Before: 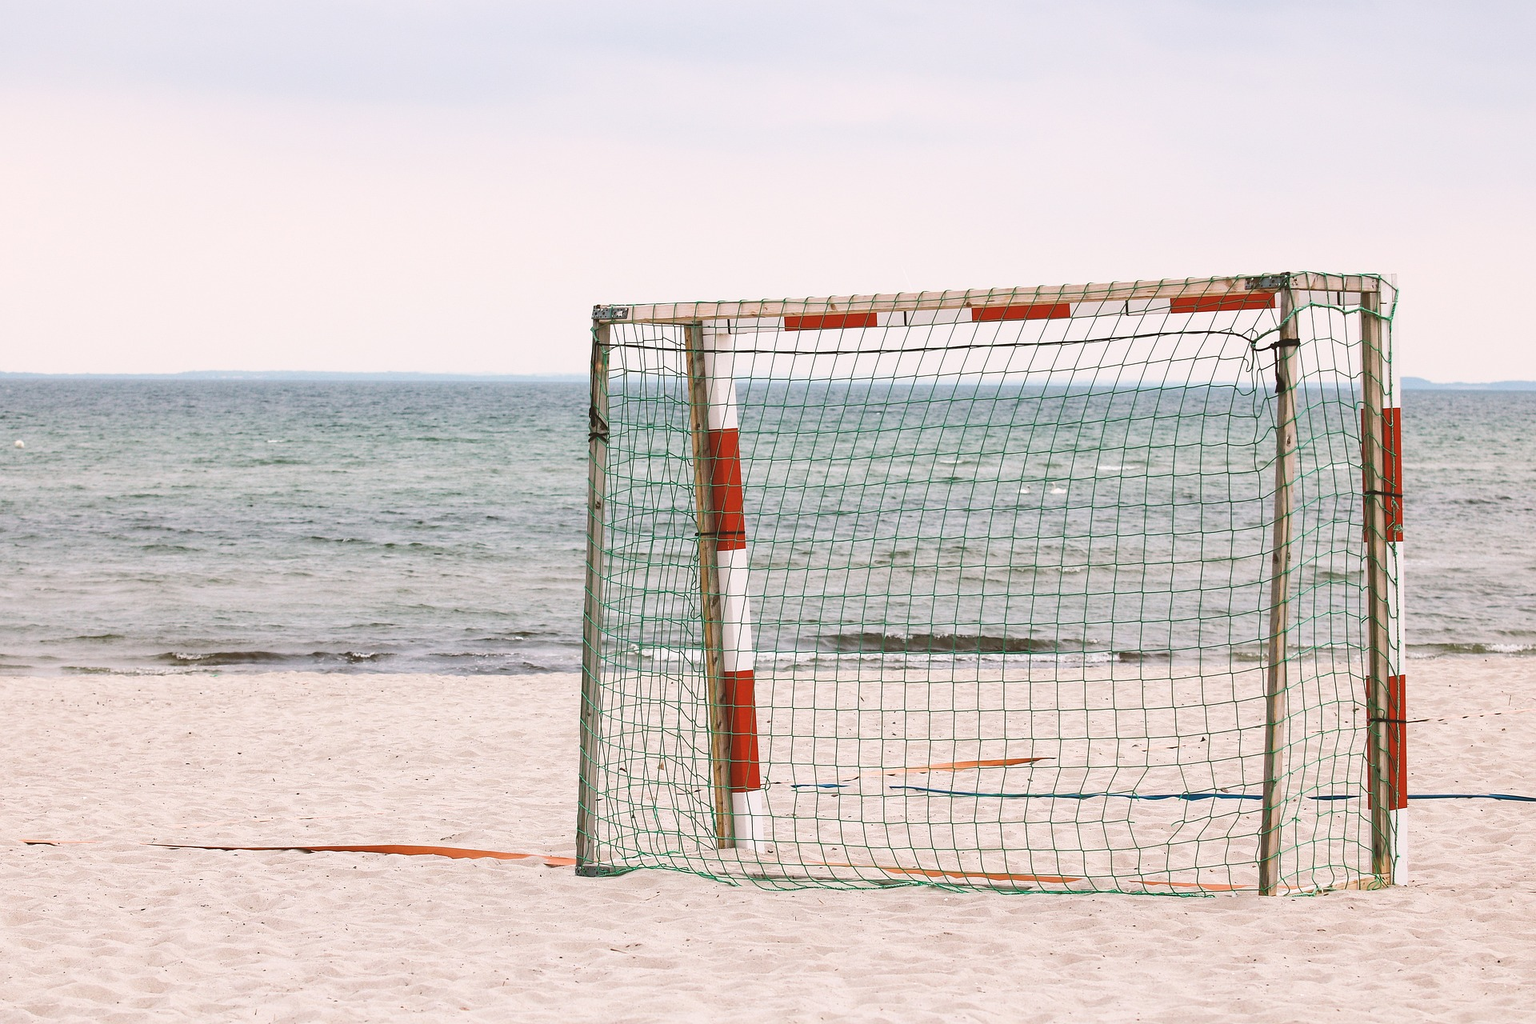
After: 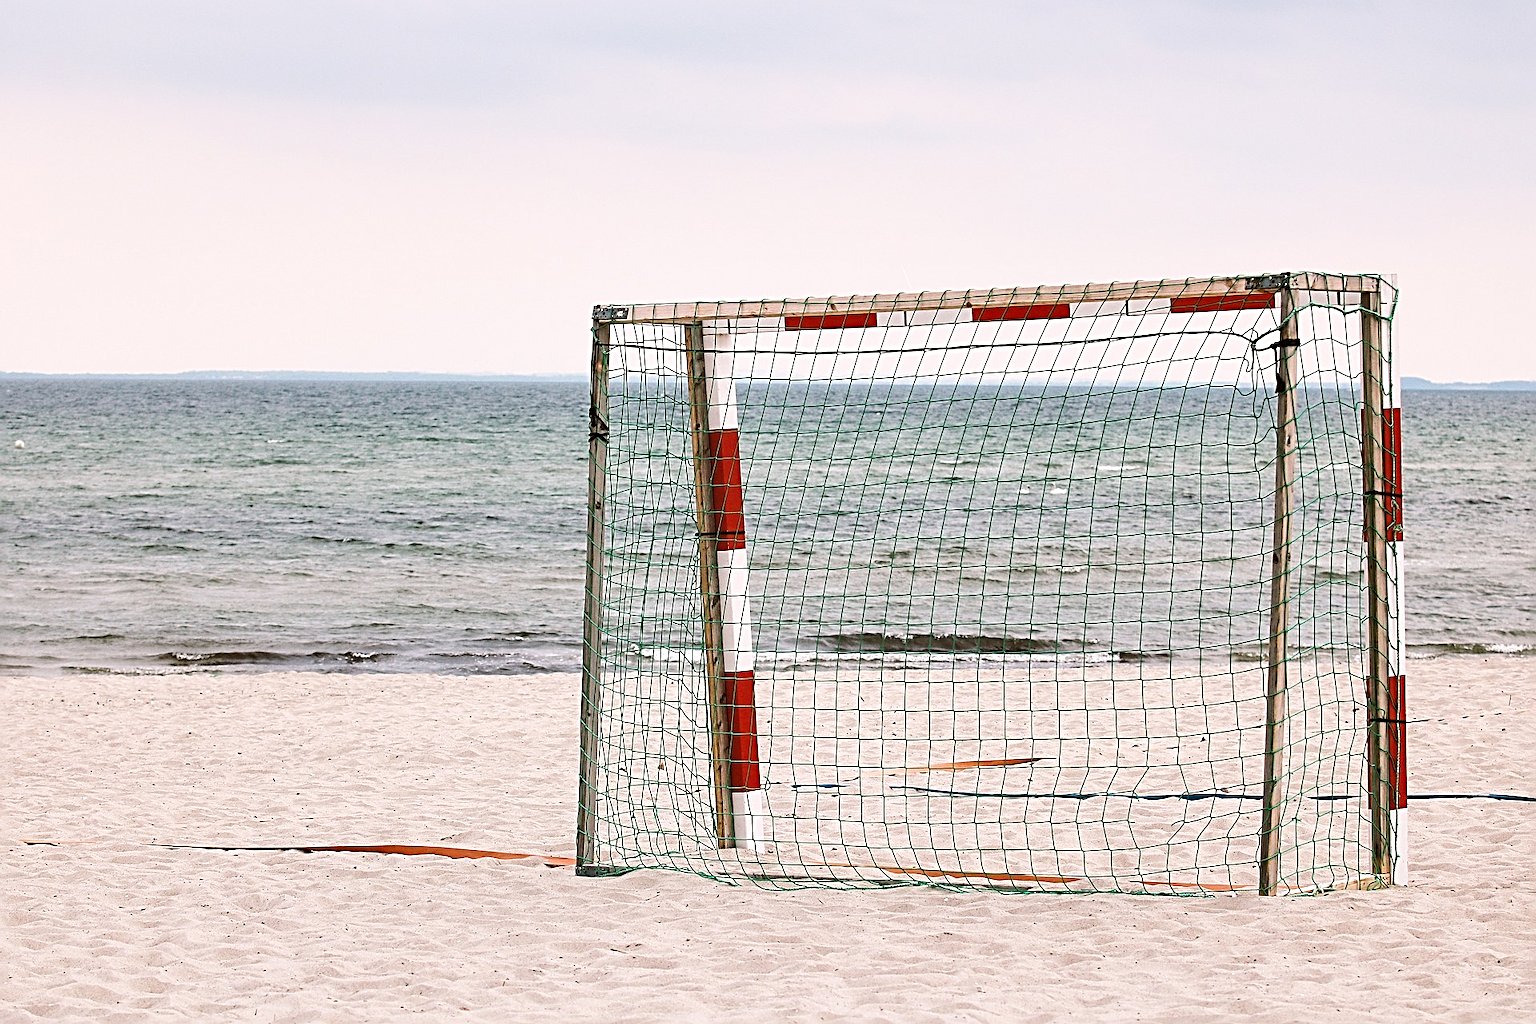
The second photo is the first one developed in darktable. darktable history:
sharpen: radius 3.025, amount 0.757
contrast equalizer: octaves 7, y [[0.6 ×6], [0.55 ×6], [0 ×6], [0 ×6], [0 ×6]], mix 0.35
